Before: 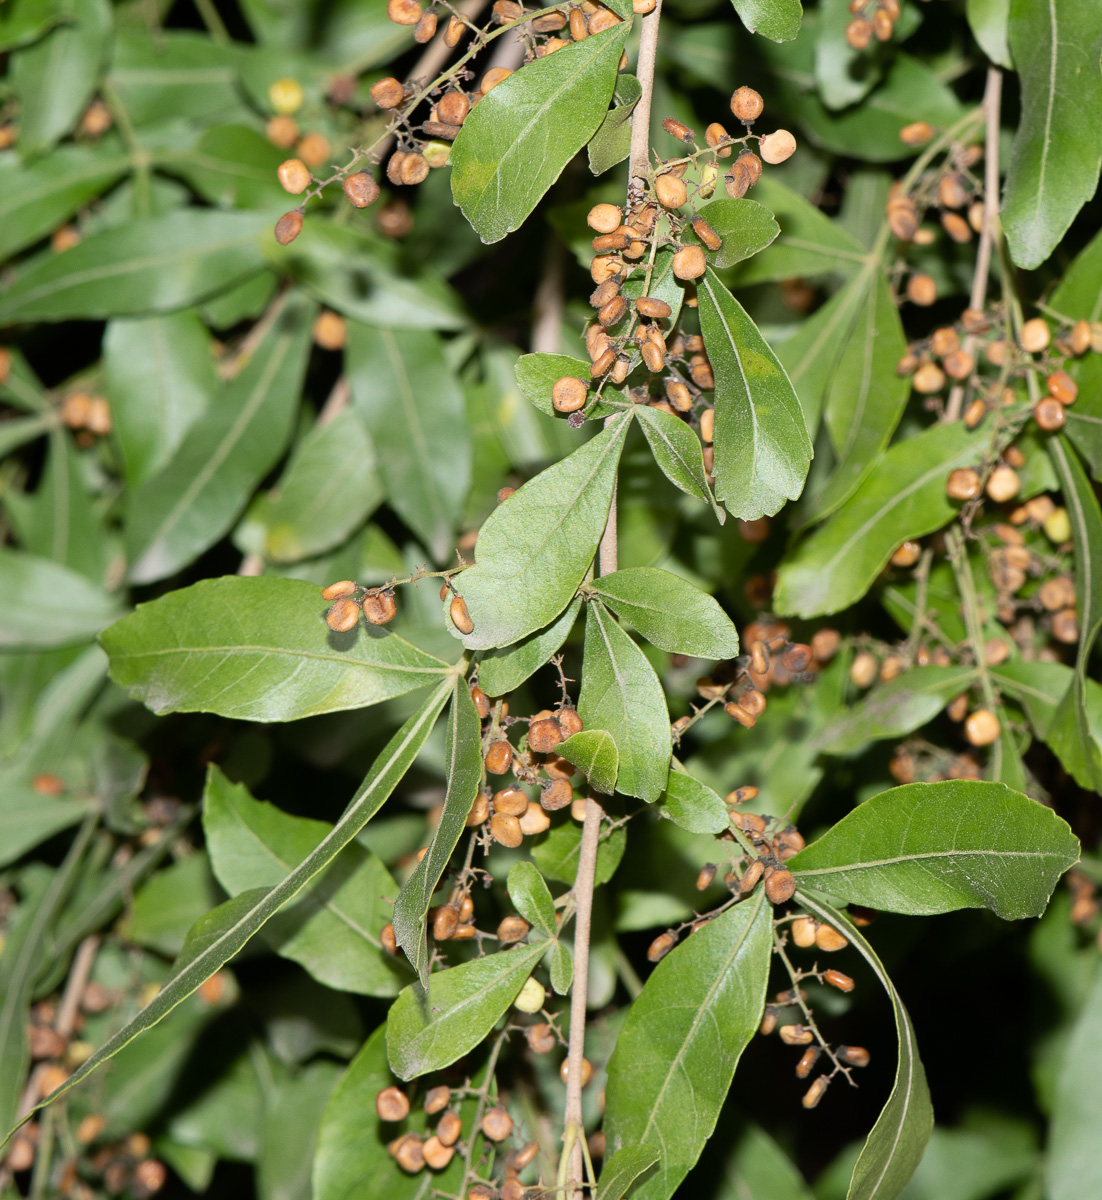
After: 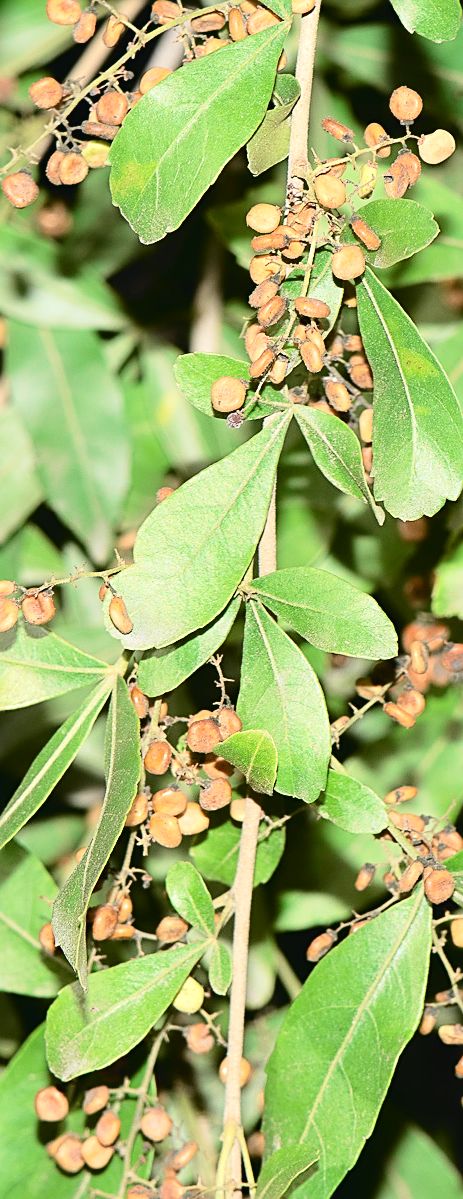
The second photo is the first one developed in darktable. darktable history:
exposure: exposure 0.505 EV, compensate highlight preservation false
crop: left 30.982%, right 26.913%
sharpen: amount 0.601
tone curve: curves: ch0 [(0, 0.026) (0.104, 0.1) (0.233, 0.262) (0.398, 0.507) (0.498, 0.621) (0.65, 0.757) (0.835, 0.883) (1, 0.961)]; ch1 [(0, 0) (0.346, 0.307) (0.408, 0.369) (0.453, 0.457) (0.482, 0.476) (0.502, 0.498) (0.521, 0.507) (0.553, 0.554) (0.638, 0.646) (0.693, 0.727) (1, 1)]; ch2 [(0, 0) (0.366, 0.337) (0.434, 0.46) (0.485, 0.494) (0.5, 0.494) (0.511, 0.508) (0.537, 0.55) (0.579, 0.599) (0.663, 0.67) (1, 1)], color space Lab, independent channels, preserve colors none
